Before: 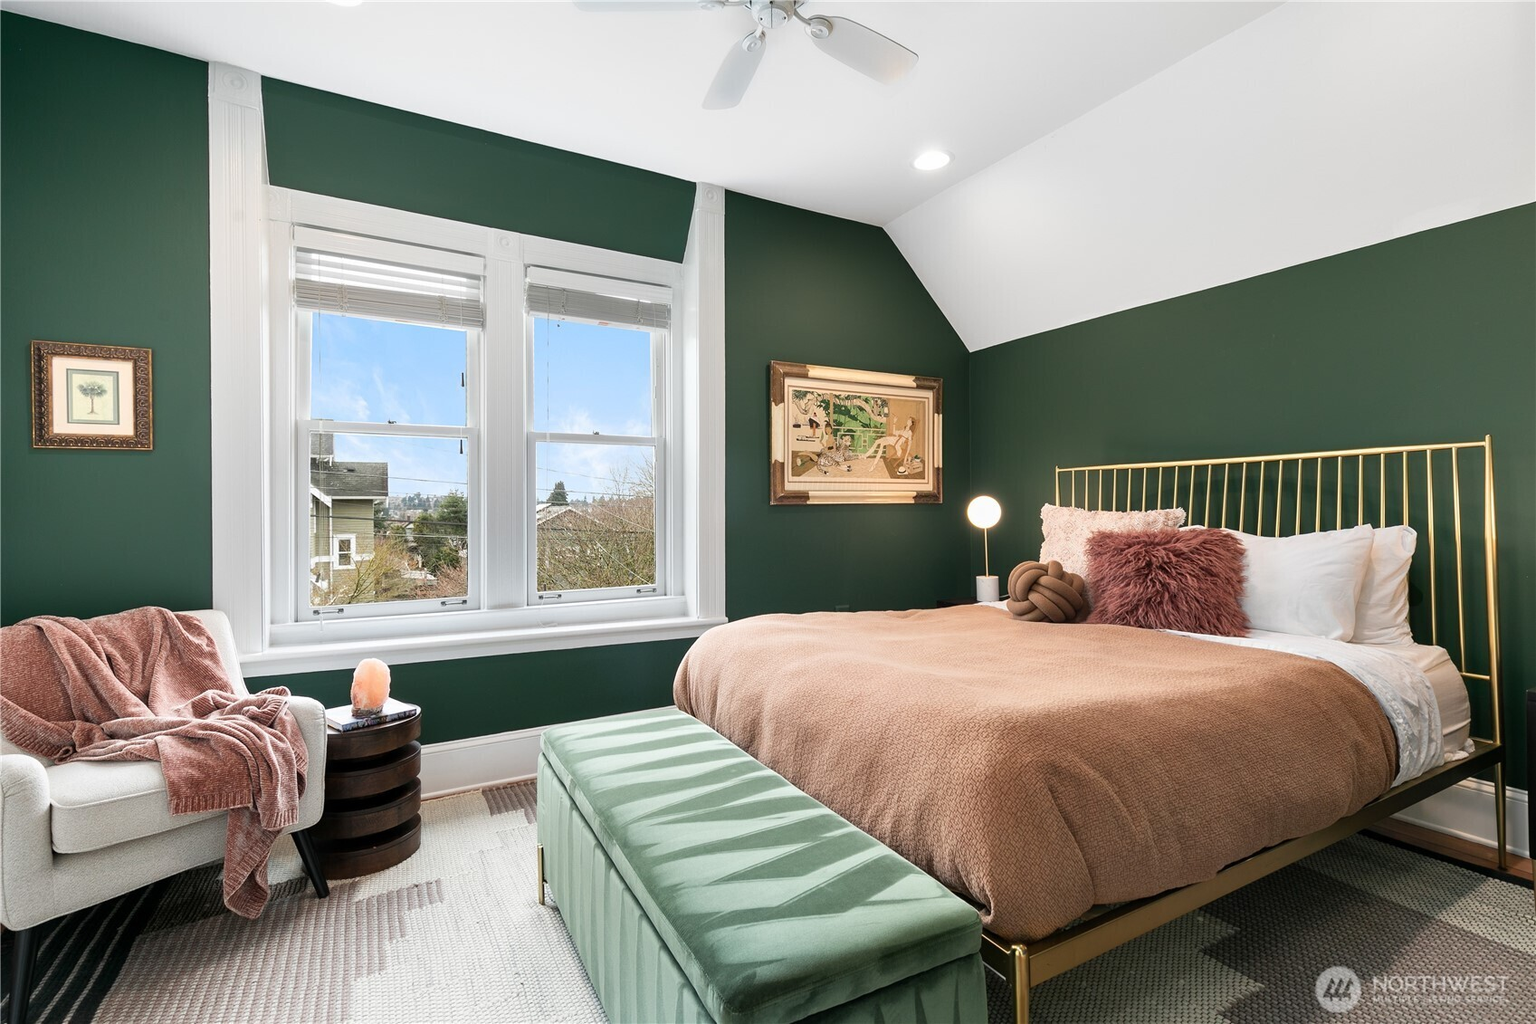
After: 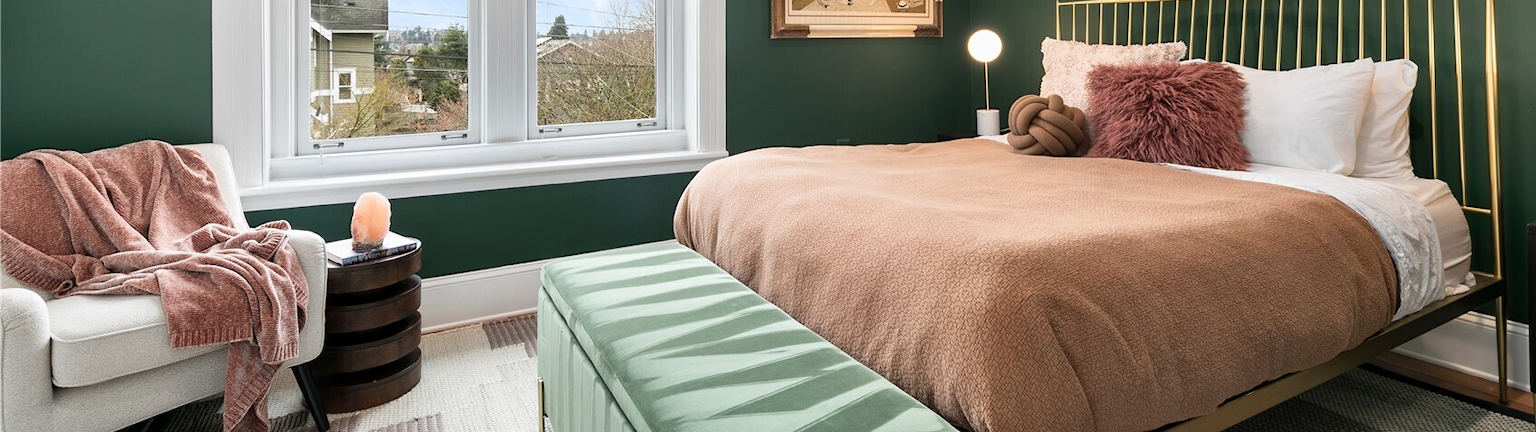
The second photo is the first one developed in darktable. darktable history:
exposure: compensate highlight preservation false
crop: top 45.551%, bottom 12.262%
